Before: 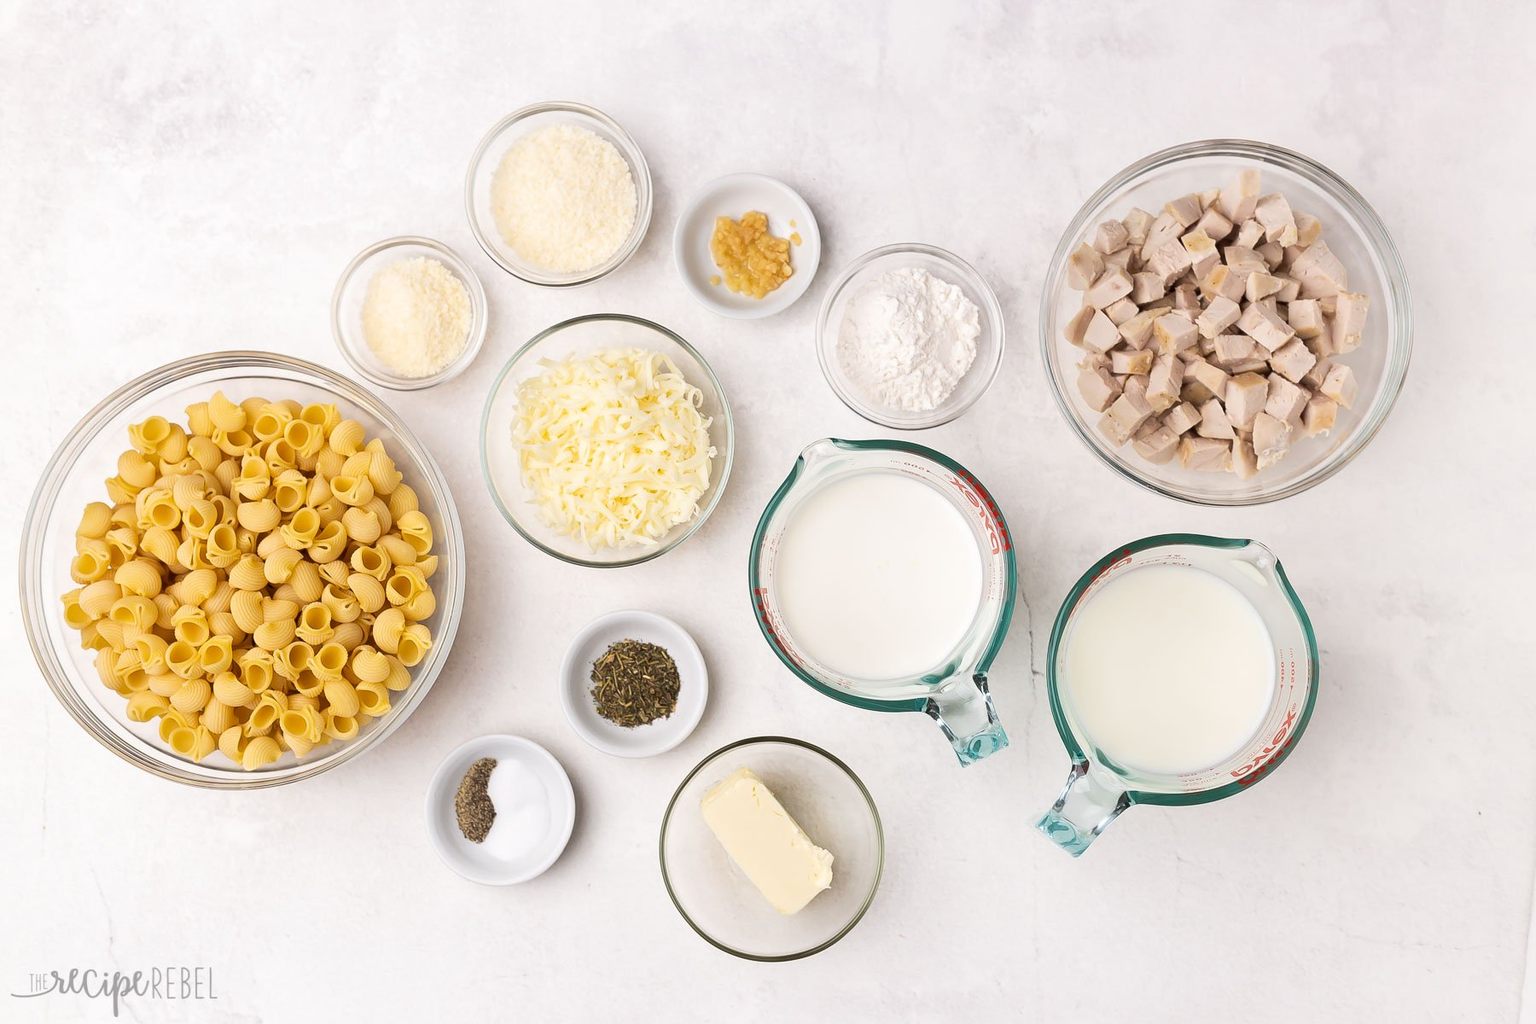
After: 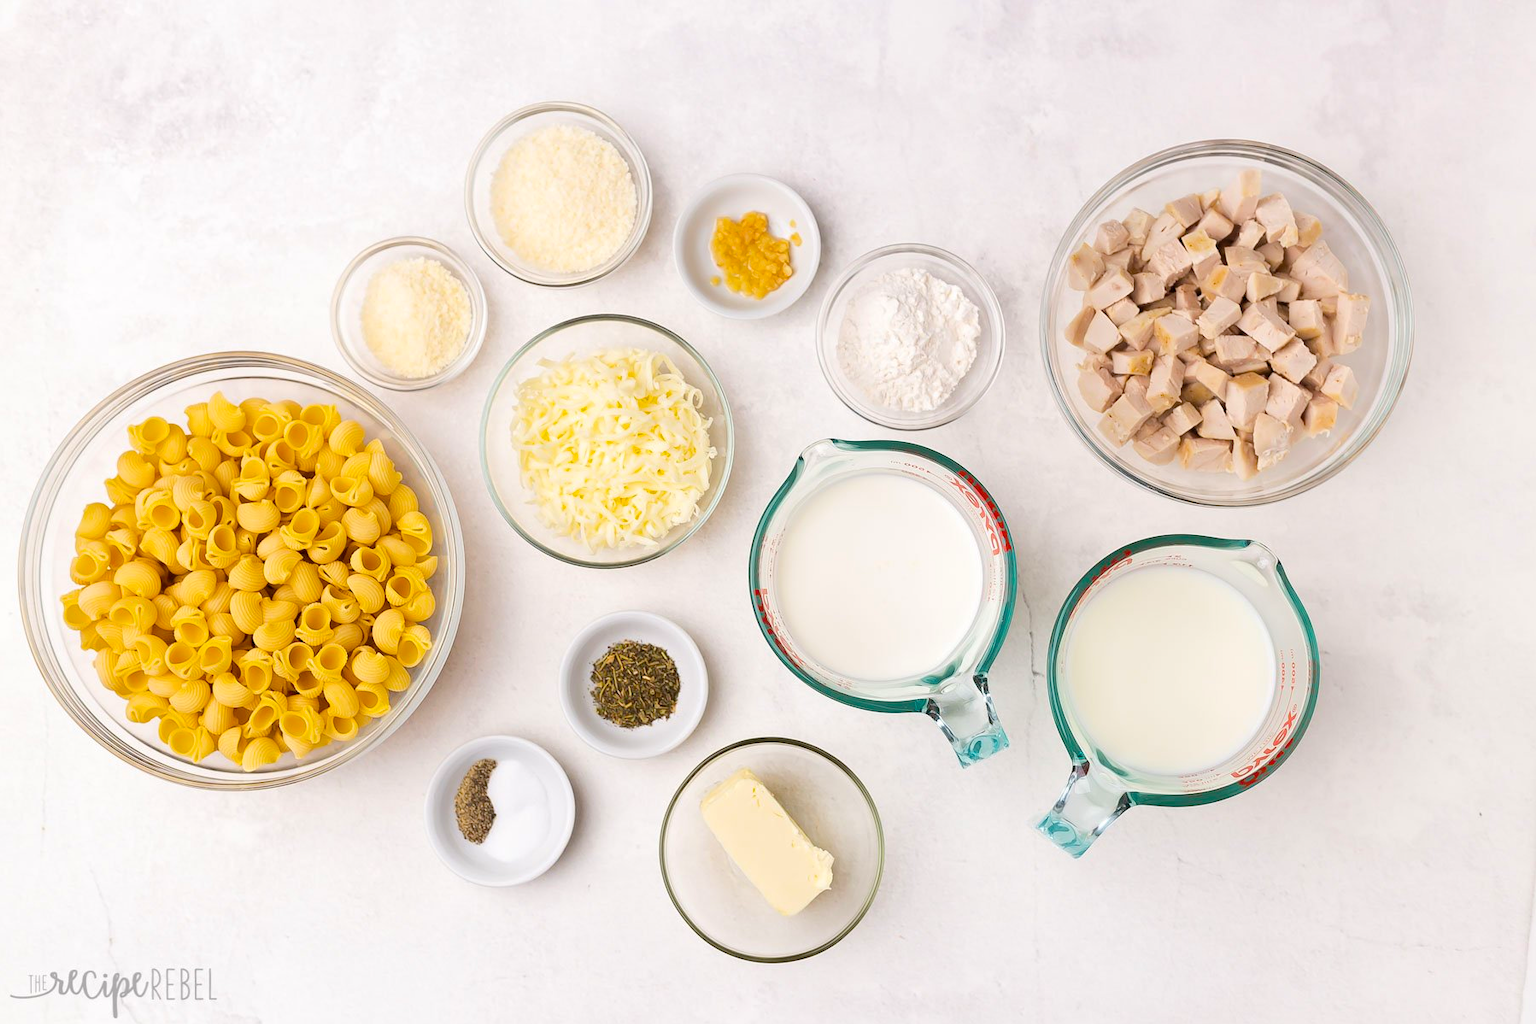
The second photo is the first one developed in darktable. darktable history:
color balance rgb: perceptual saturation grading › global saturation 25.769%, perceptual brilliance grading › mid-tones 10.465%, perceptual brilliance grading › shadows 14.291%, global vibrance 10.822%
crop and rotate: left 0.096%, bottom 0.014%
